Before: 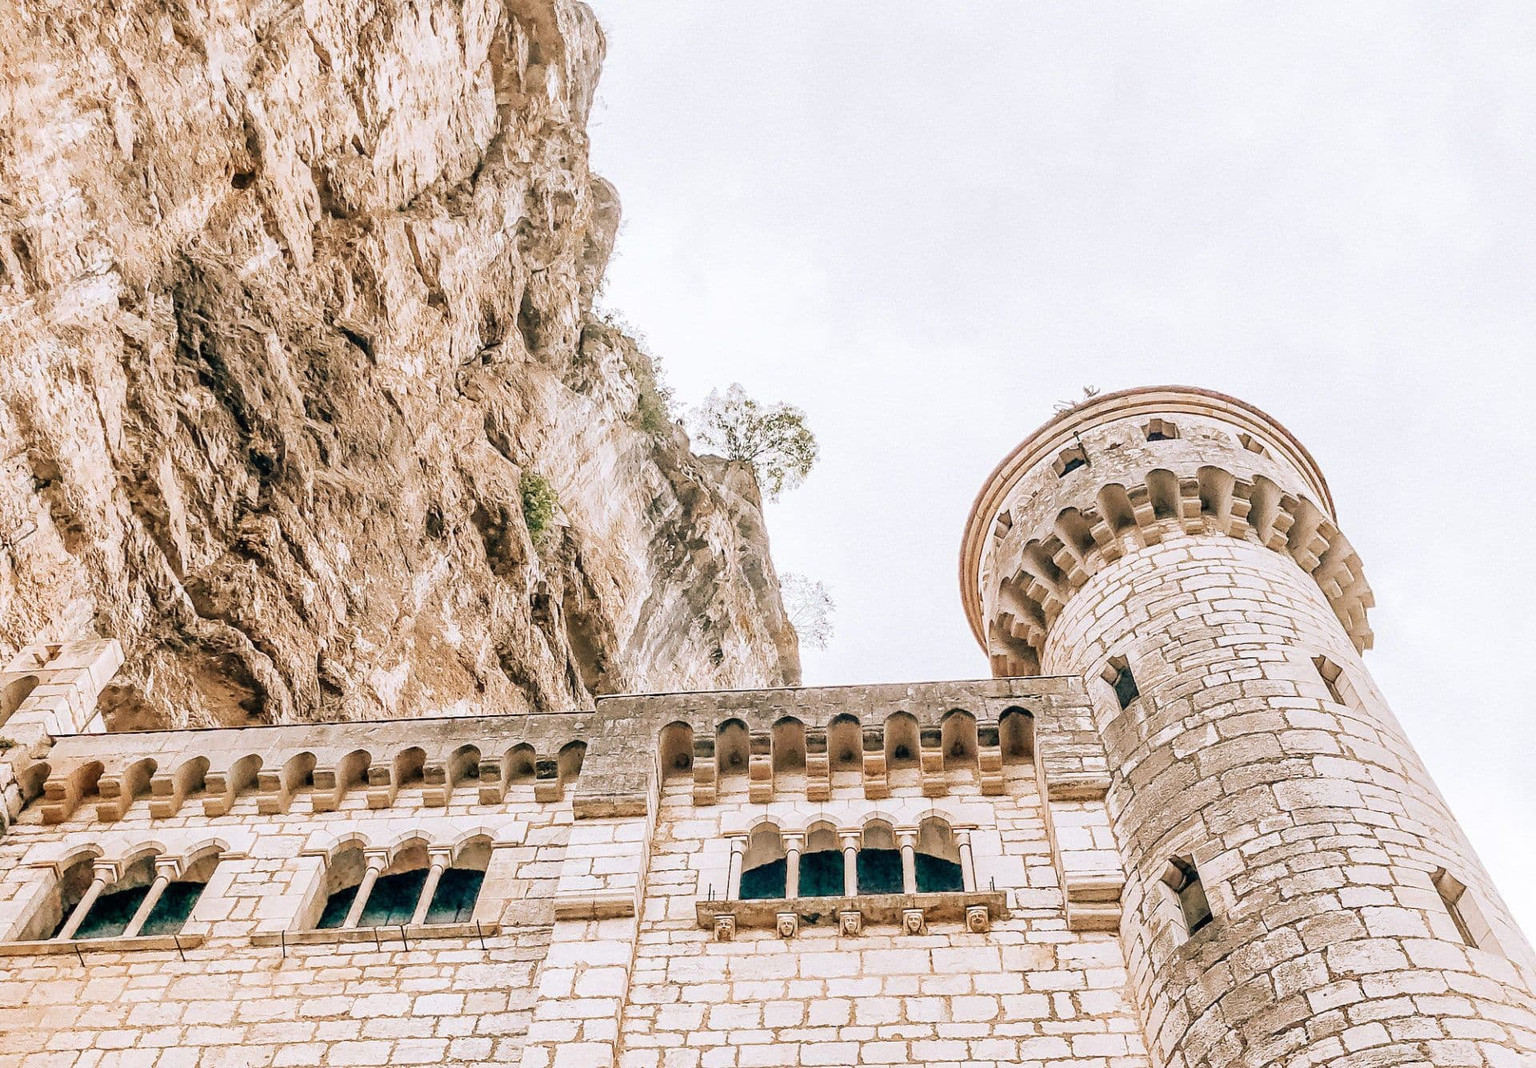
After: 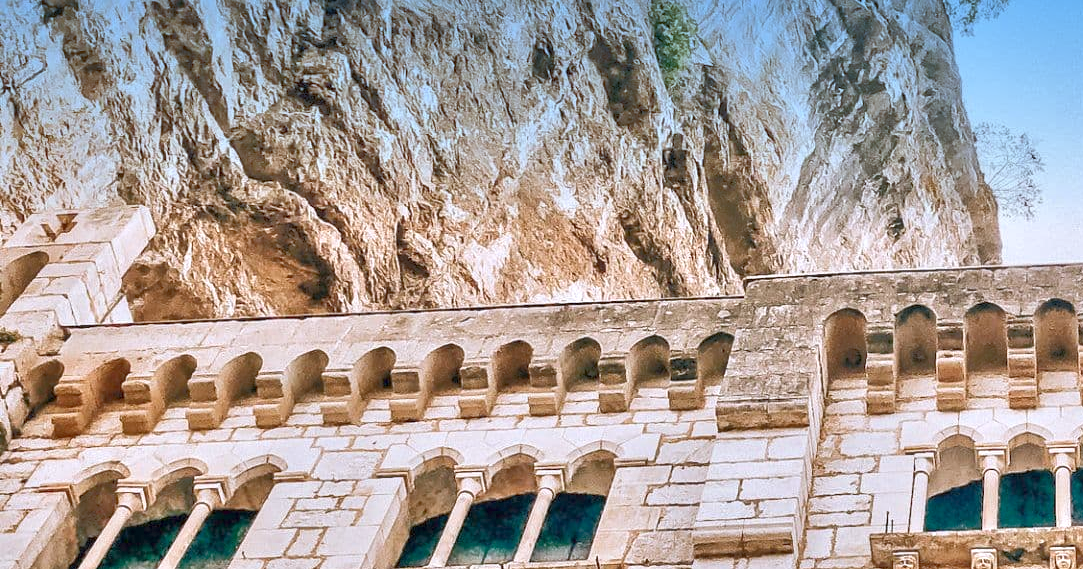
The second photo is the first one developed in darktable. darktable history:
shadows and highlights: soften with gaussian
crop: top 44.483%, right 43.593%, bottom 12.892%
tone equalizer: -8 EV 2 EV, -7 EV 2 EV, -6 EV 2 EV, -5 EV 2 EV, -4 EV 2 EV, -3 EV 1.5 EV, -2 EV 1 EV, -1 EV 0.5 EV
graduated density: density 2.02 EV, hardness 44%, rotation 0.374°, offset 8.21, hue 208.8°, saturation 97%
color correction: highlights a* -0.137, highlights b* -5.91, shadows a* -0.137, shadows b* -0.137
